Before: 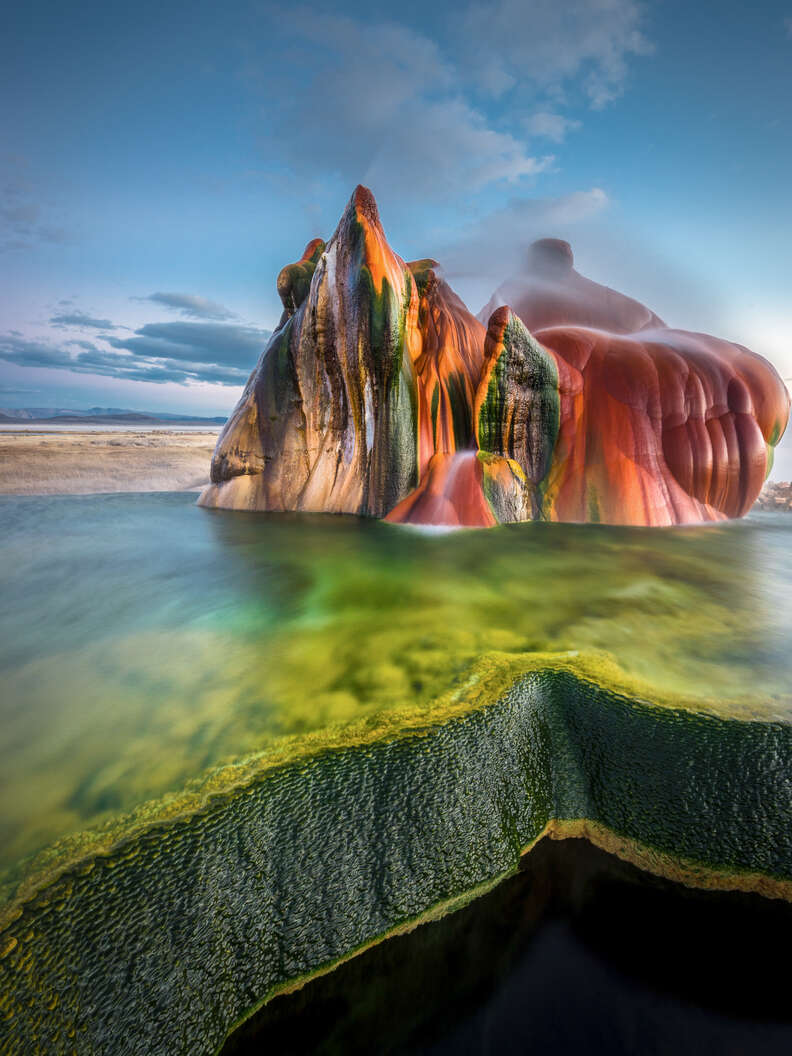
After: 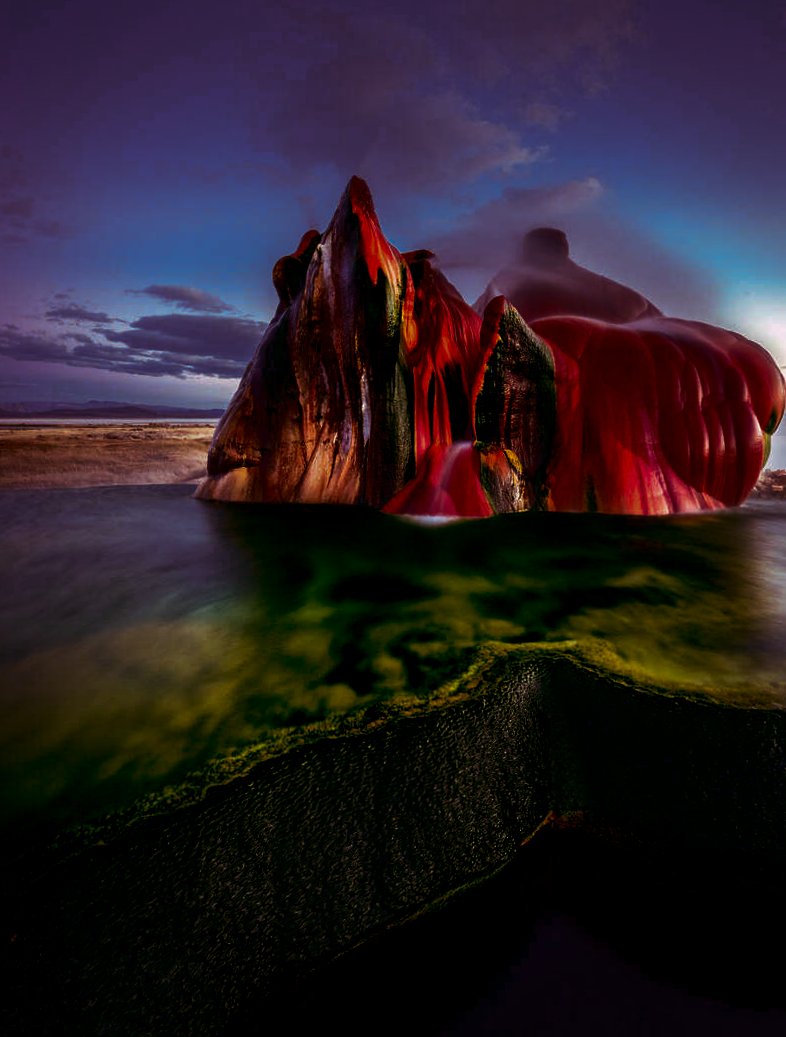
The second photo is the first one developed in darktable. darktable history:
split-toning: highlights › hue 298.8°, highlights › saturation 0.73, compress 41.76%
sharpen: radius 5.325, amount 0.312, threshold 26.433
contrast brightness saturation: brightness -1, saturation 1
rotate and perspective: rotation -0.45°, automatic cropping original format, crop left 0.008, crop right 0.992, crop top 0.012, crop bottom 0.988
